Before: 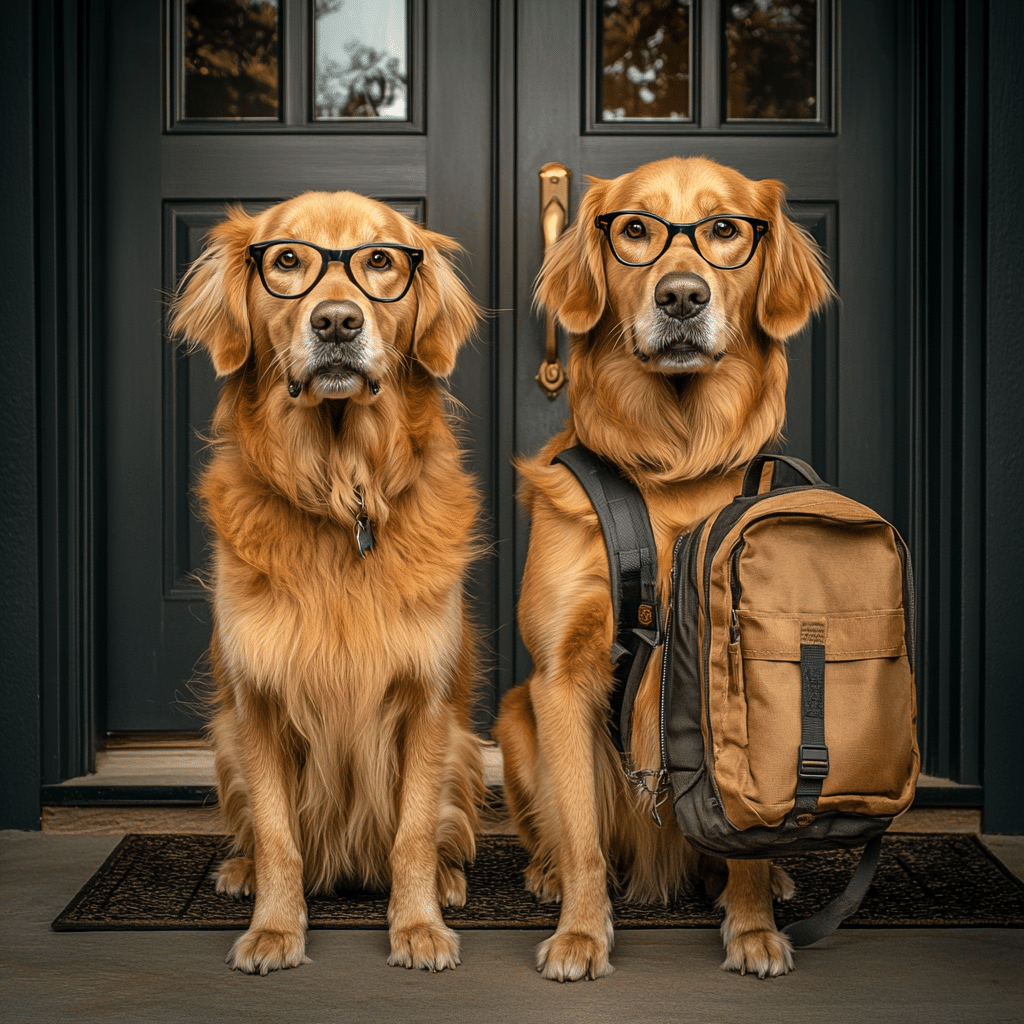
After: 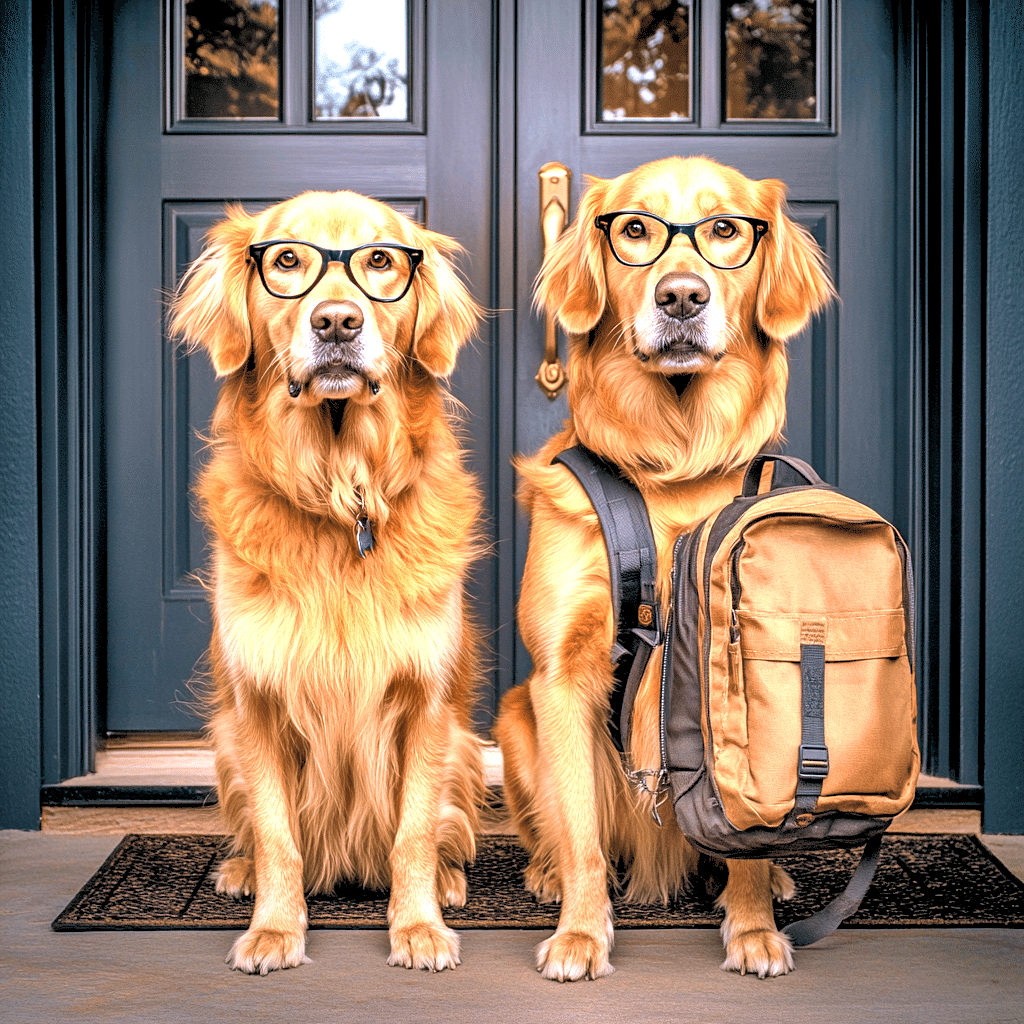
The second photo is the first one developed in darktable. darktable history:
rgb levels: preserve colors sum RGB, levels [[0.038, 0.433, 0.934], [0, 0.5, 1], [0, 0.5, 1]]
shadows and highlights: shadows 52.42, soften with gaussian
velvia: strength 36.57%
exposure: black level correction 0, exposure 1.75 EV, compensate exposure bias true, compensate highlight preservation false
color calibration: output R [0.999, 0.026, -0.11, 0], output G [-0.019, 1.037, -0.099, 0], output B [0.022, -0.023, 0.902, 0], illuminant custom, x 0.367, y 0.392, temperature 4437.75 K, clip negative RGB from gamut false
